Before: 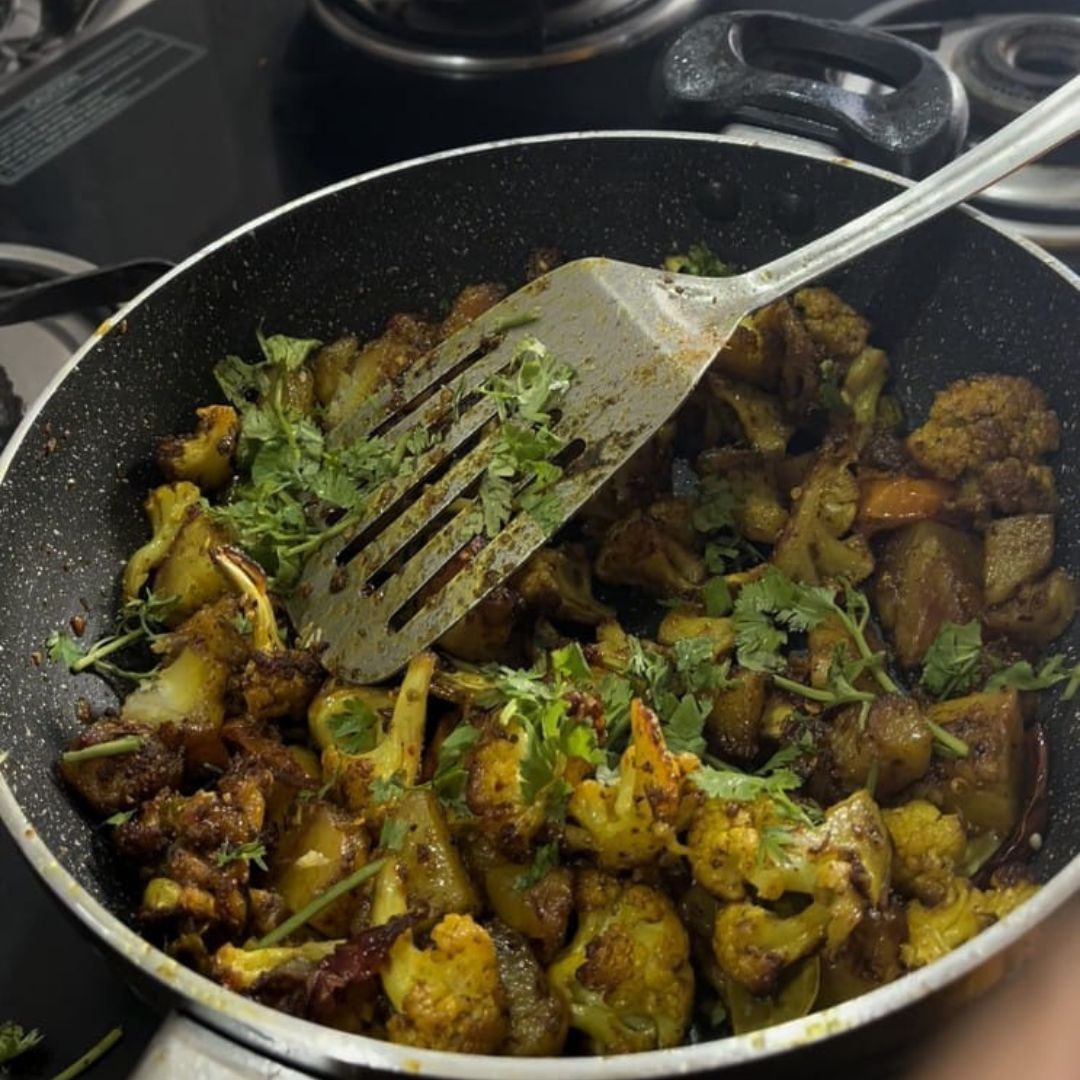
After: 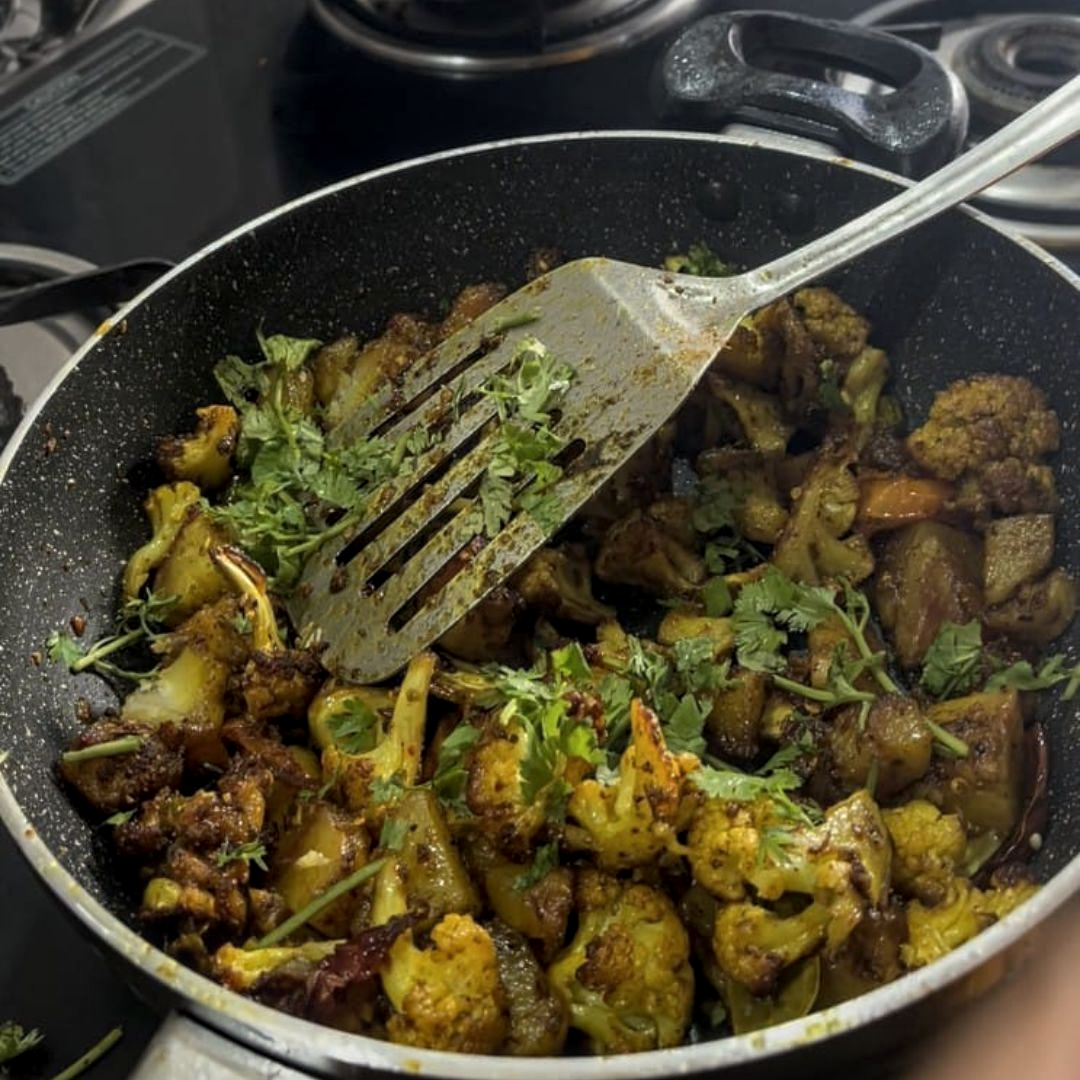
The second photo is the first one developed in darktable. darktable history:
local contrast: on, module defaults
shadows and highlights: shadows 4.1, highlights -17.6, soften with gaussian
